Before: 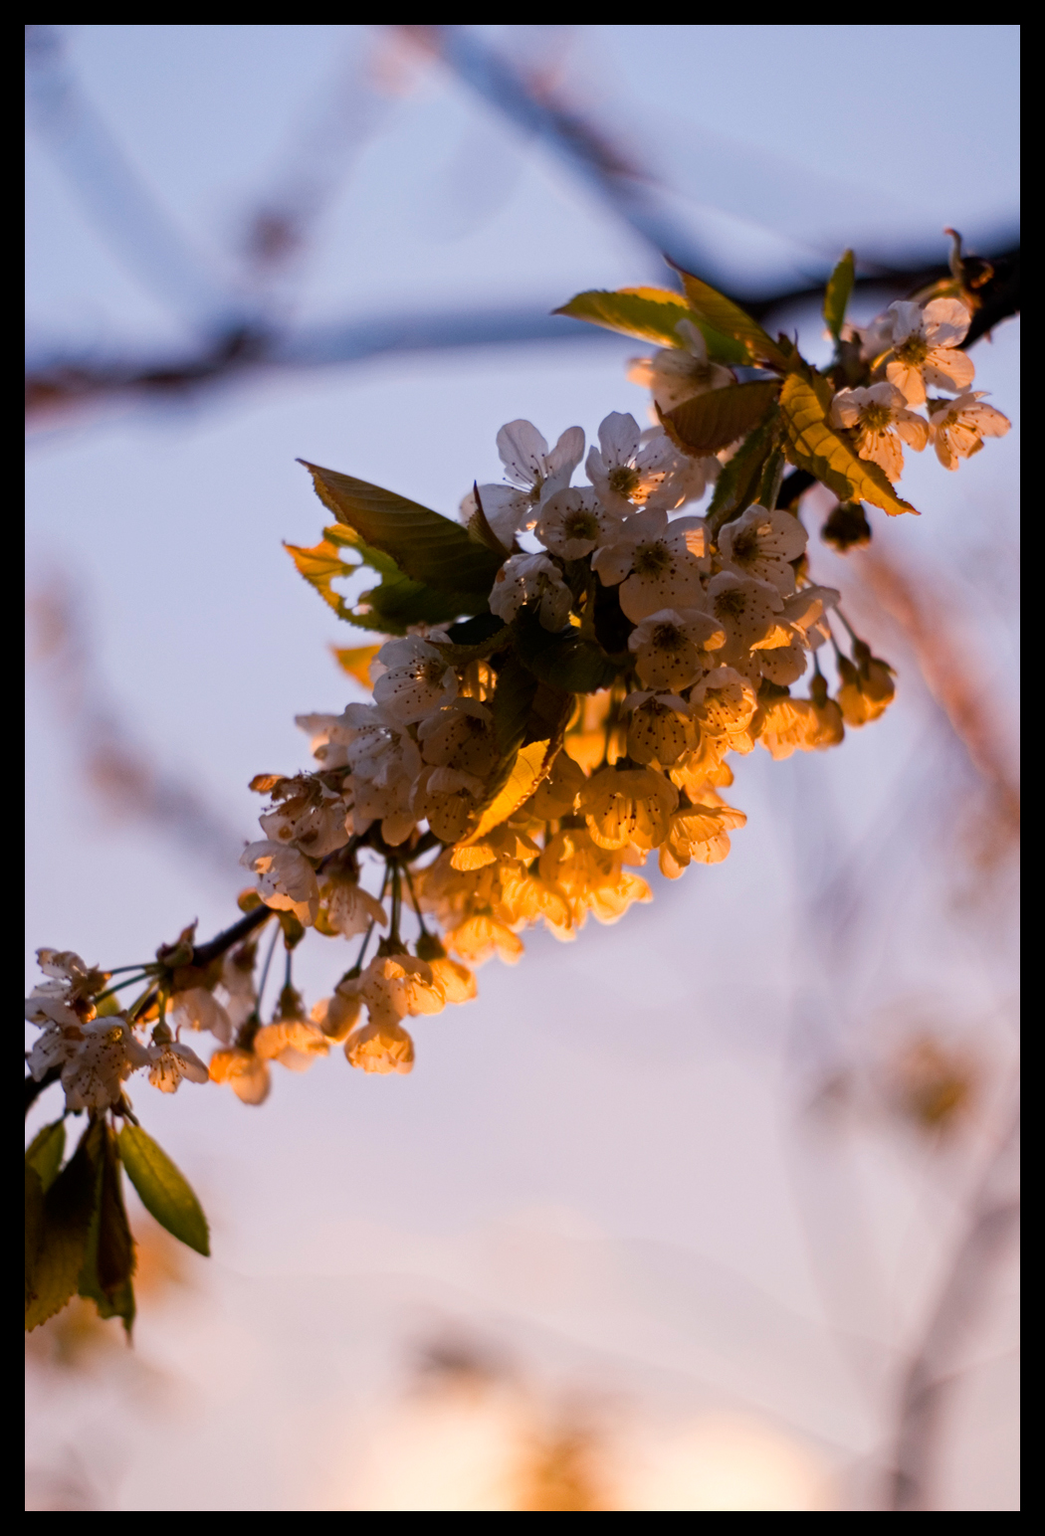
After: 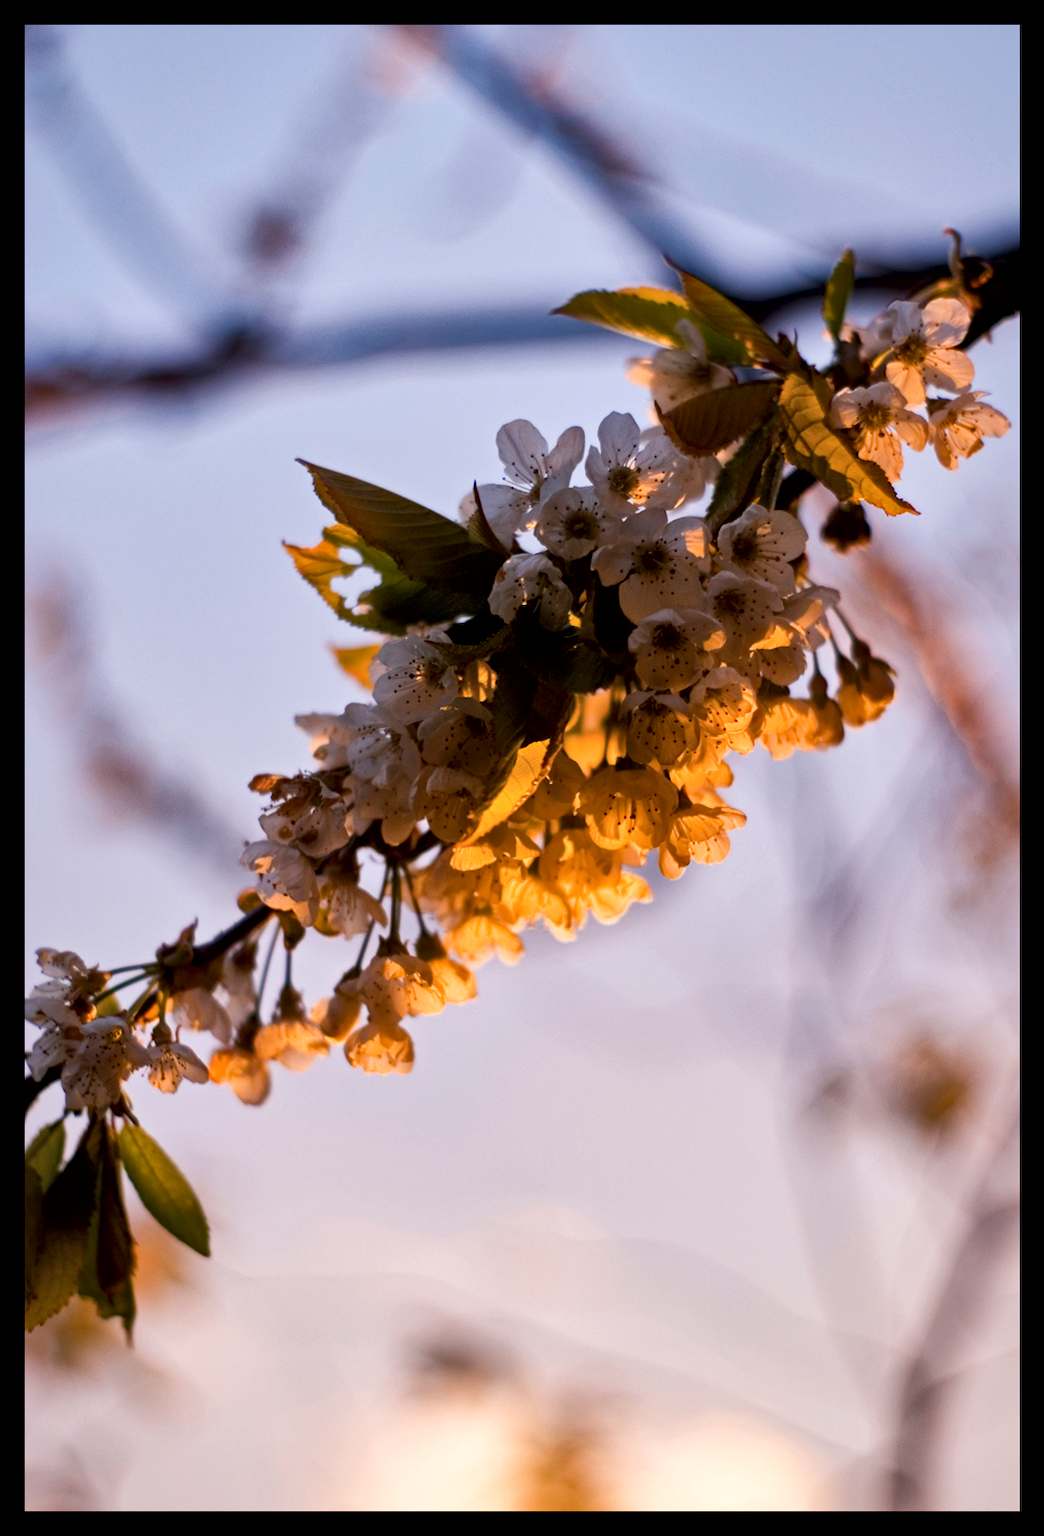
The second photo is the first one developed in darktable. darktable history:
local contrast: mode bilateral grid, contrast 51, coarseness 49, detail 150%, midtone range 0.2
